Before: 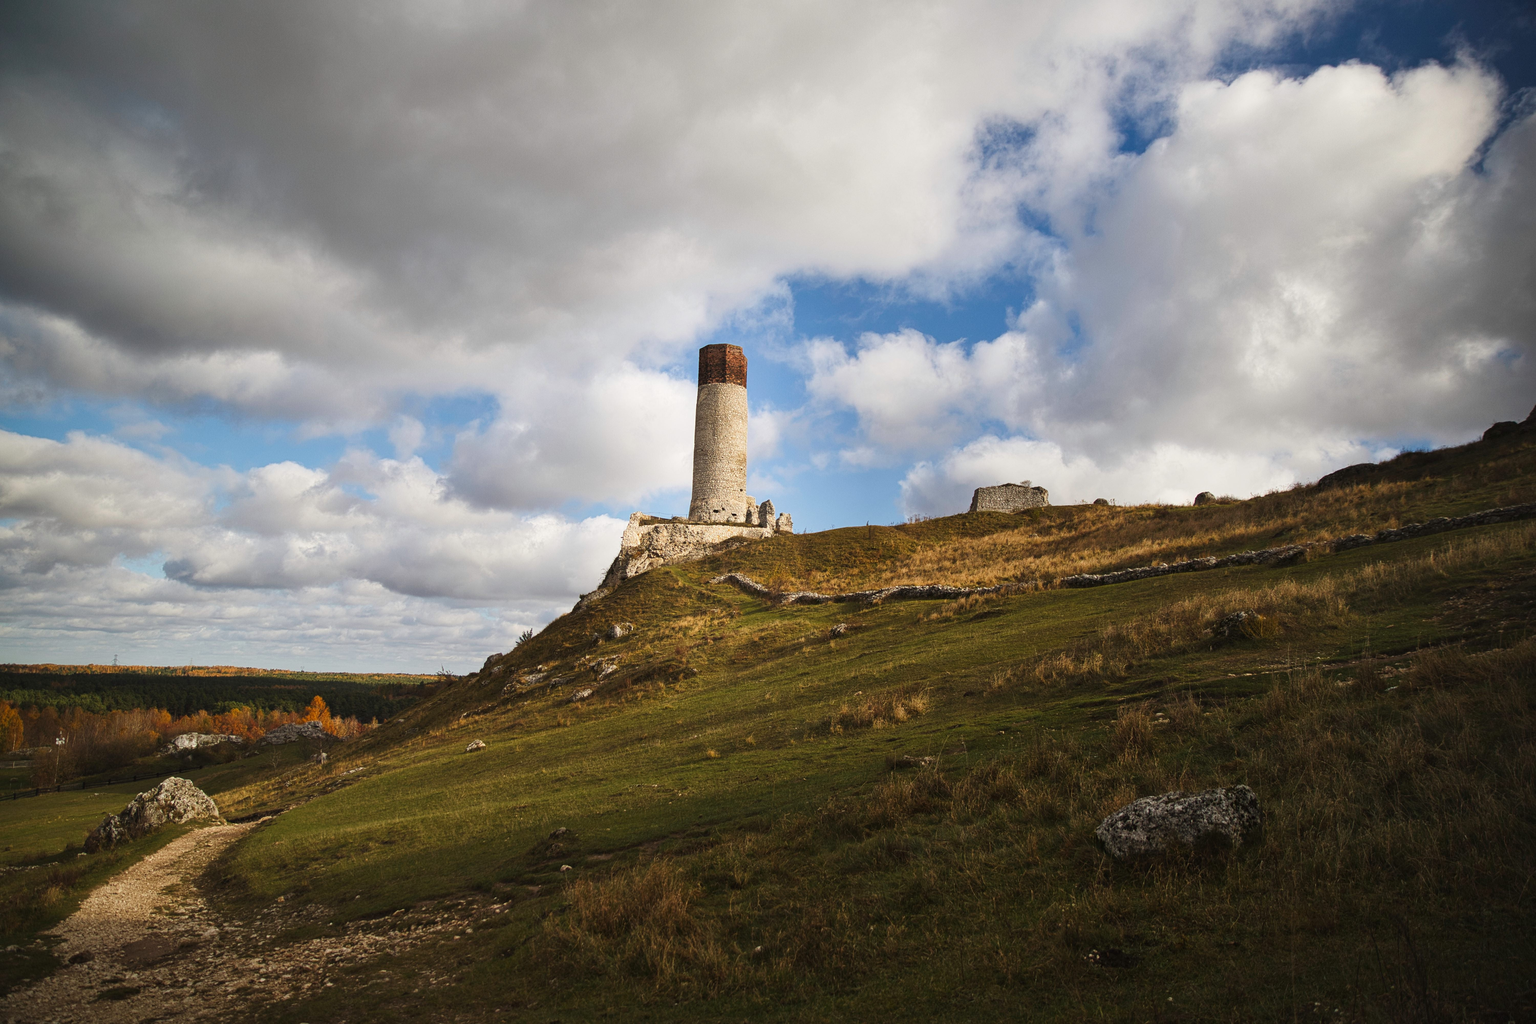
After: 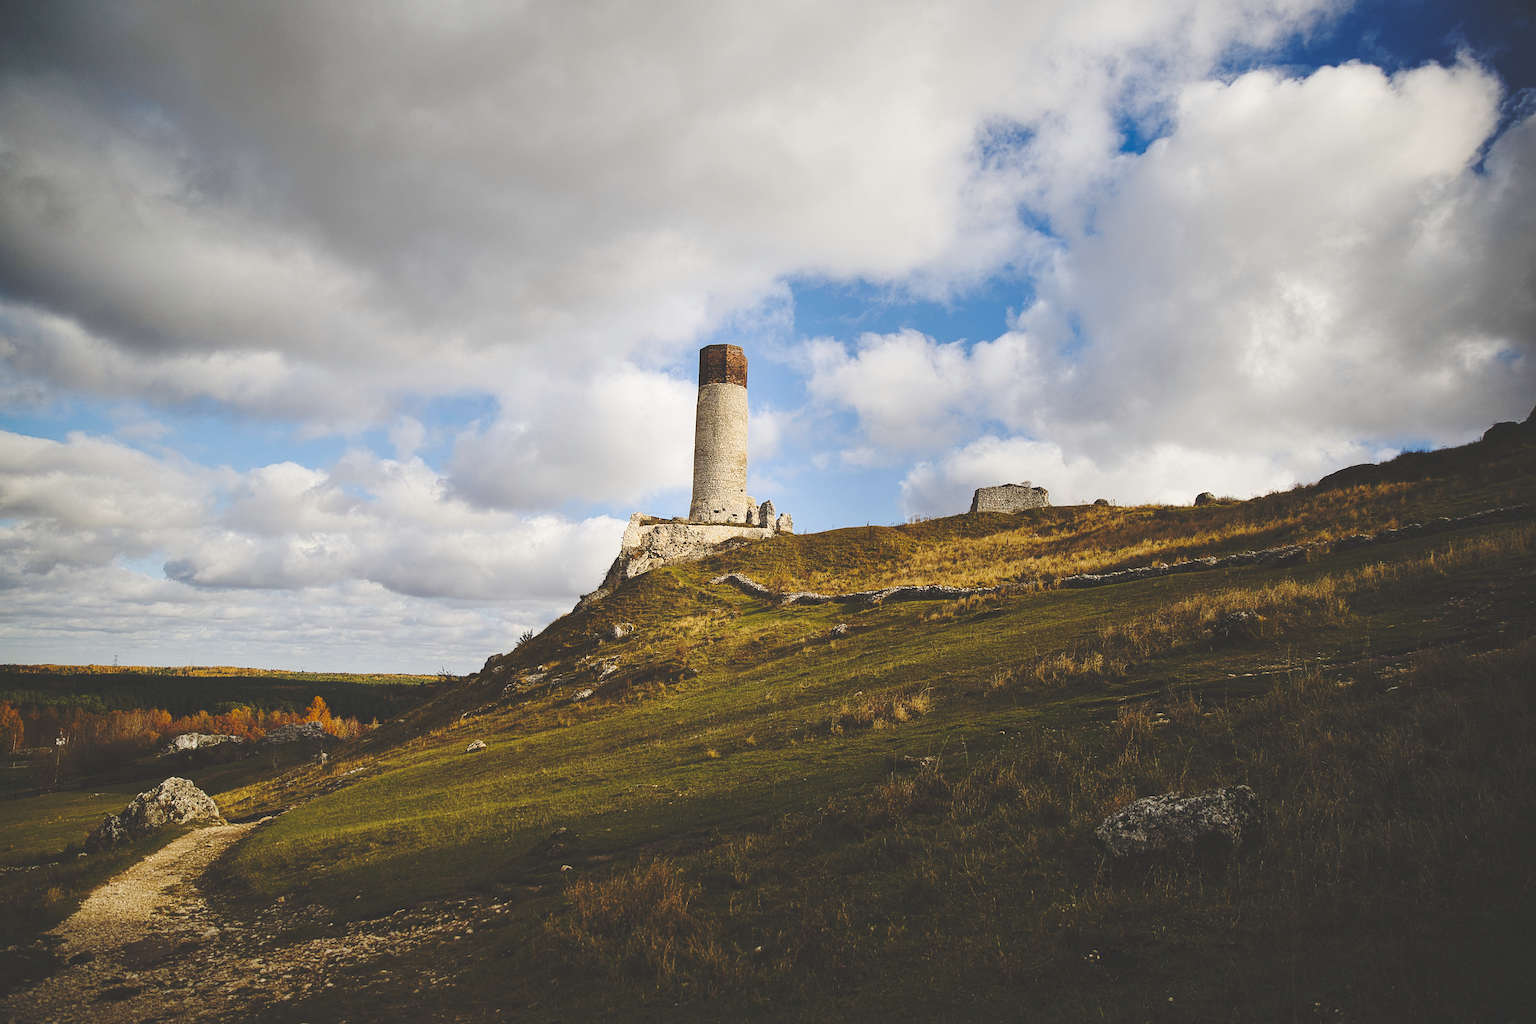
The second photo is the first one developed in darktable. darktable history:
base curve: curves: ch0 [(0, 0.024) (0.055, 0.065) (0.121, 0.166) (0.236, 0.319) (0.693, 0.726) (1, 1)], preserve colors none
color contrast: green-magenta contrast 0.8, blue-yellow contrast 1.1, unbound 0
sharpen: on, module defaults
